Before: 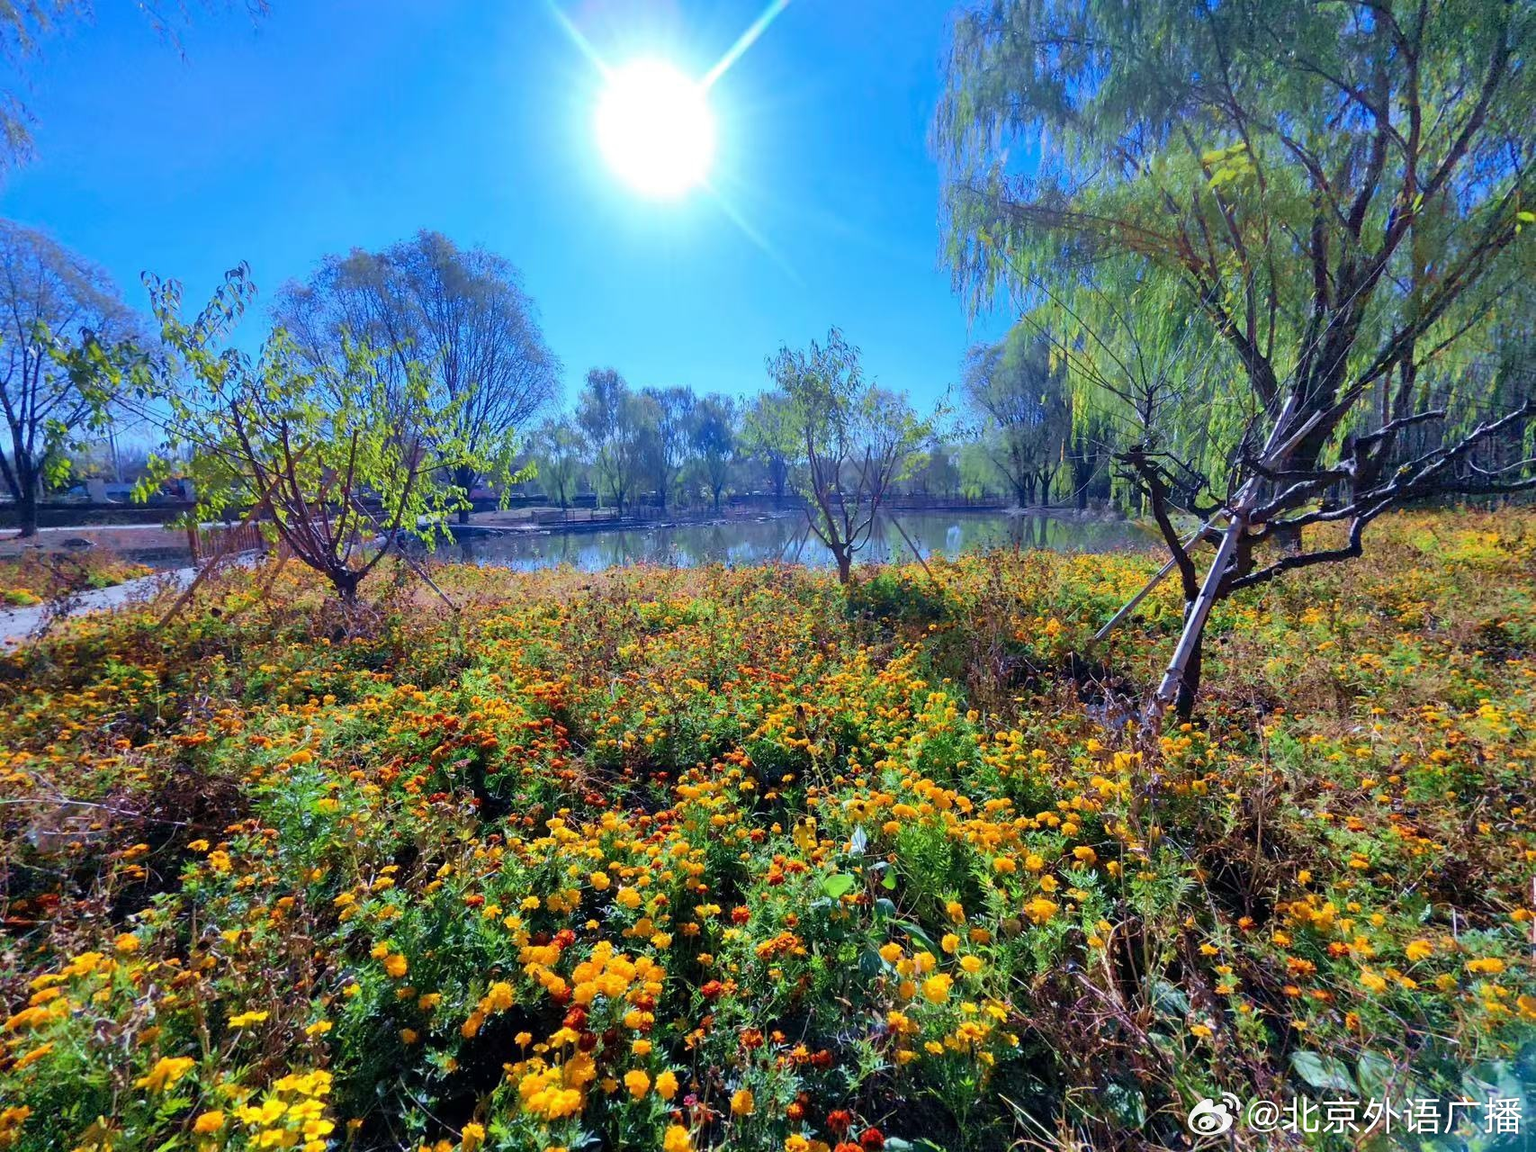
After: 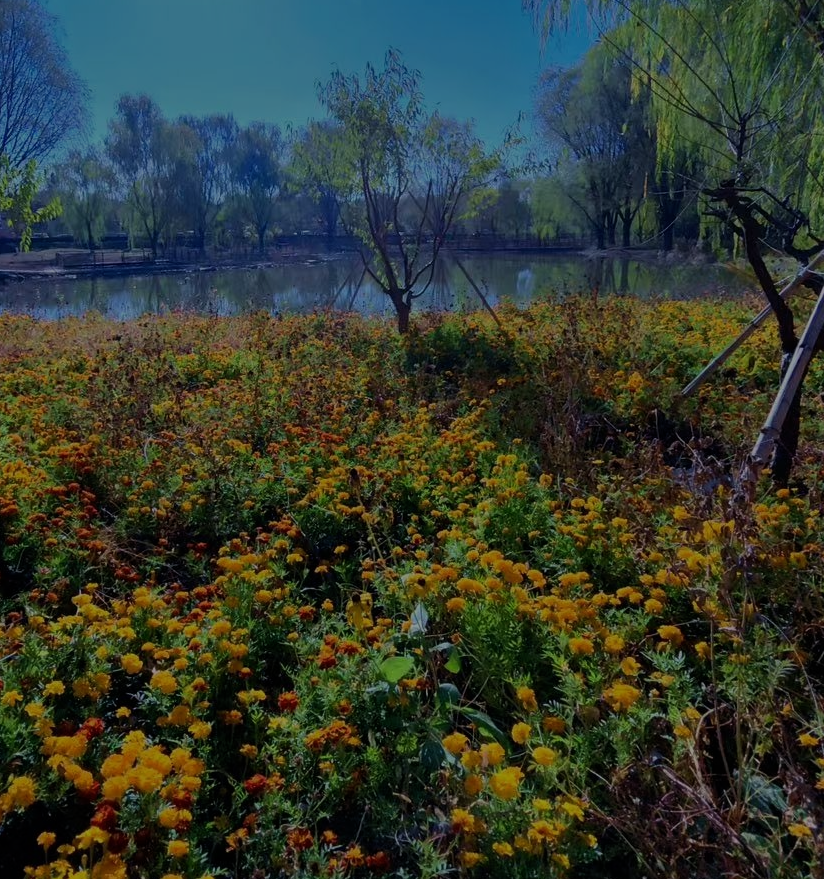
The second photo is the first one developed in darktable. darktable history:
tone equalizer: -8 EV -2 EV, -7 EV -2 EV, -6 EV -2 EV, -5 EV -2 EV, -4 EV -2 EV, -3 EV -2 EV, -2 EV -2 EV, -1 EV -1.63 EV, +0 EV -2 EV
crop: left 31.379%, top 24.658%, right 20.326%, bottom 6.628%
